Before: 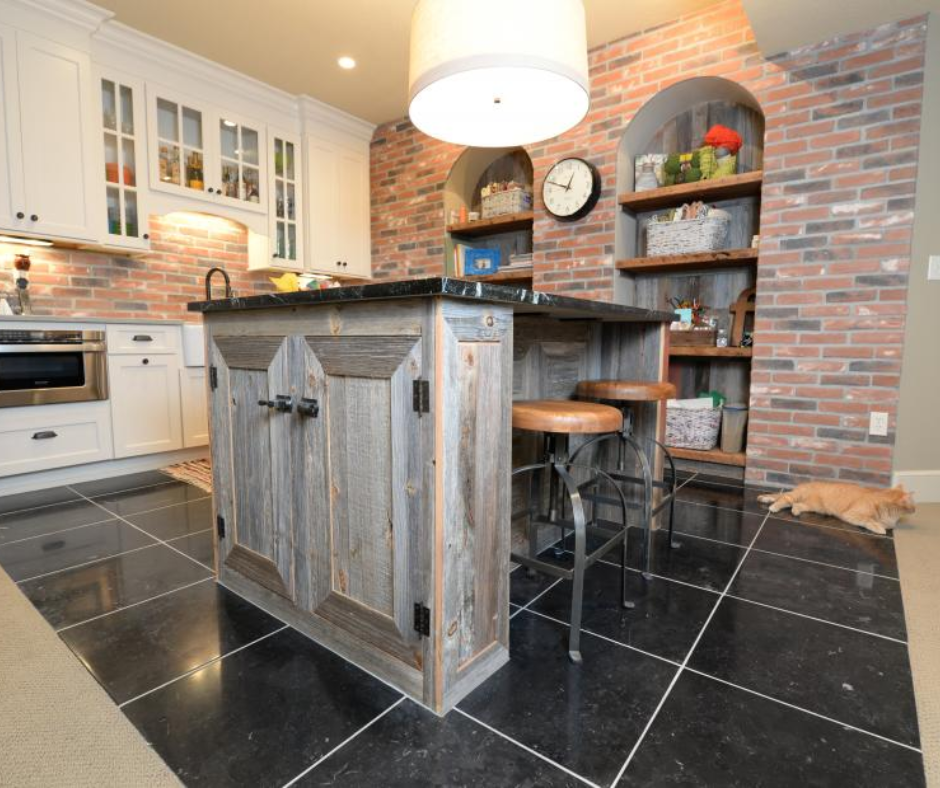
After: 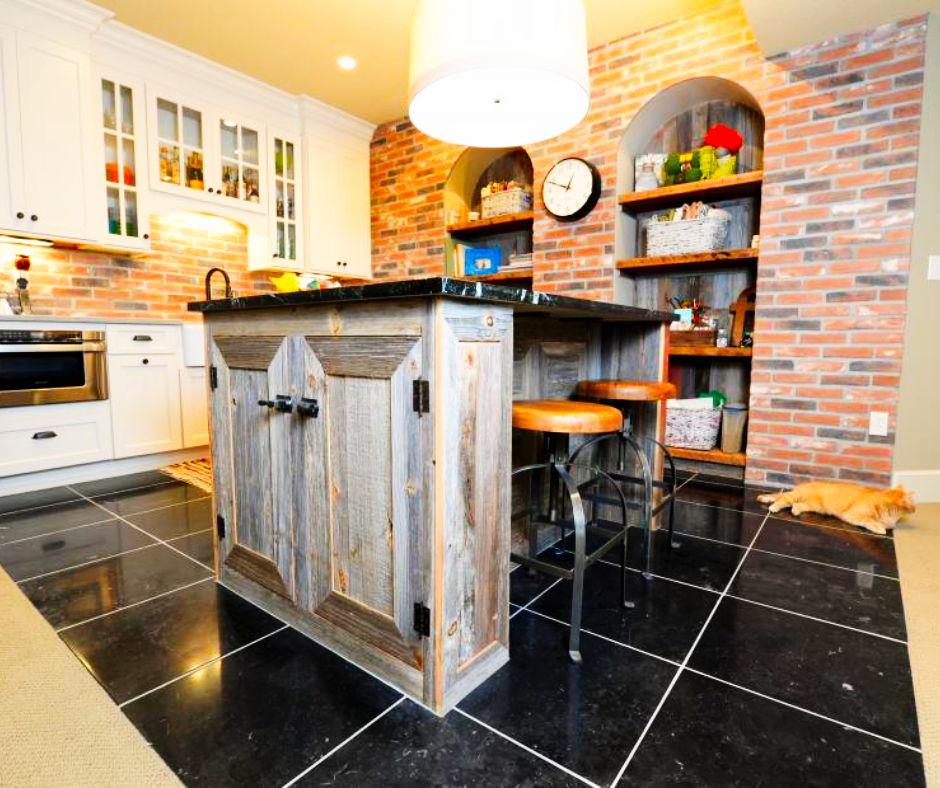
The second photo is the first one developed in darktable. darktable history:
tone curve: curves: ch0 [(0, 0) (0.003, 0.002) (0.011, 0.002) (0.025, 0.002) (0.044, 0.002) (0.069, 0.002) (0.1, 0.003) (0.136, 0.008) (0.177, 0.03) (0.224, 0.058) (0.277, 0.139) (0.335, 0.233) (0.399, 0.363) (0.468, 0.506) (0.543, 0.649) (0.623, 0.781) (0.709, 0.88) (0.801, 0.956) (0.898, 0.994) (1, 1)], preserve colors none
contrast brightness saturation: contrast -0.19, saturation 0.19
